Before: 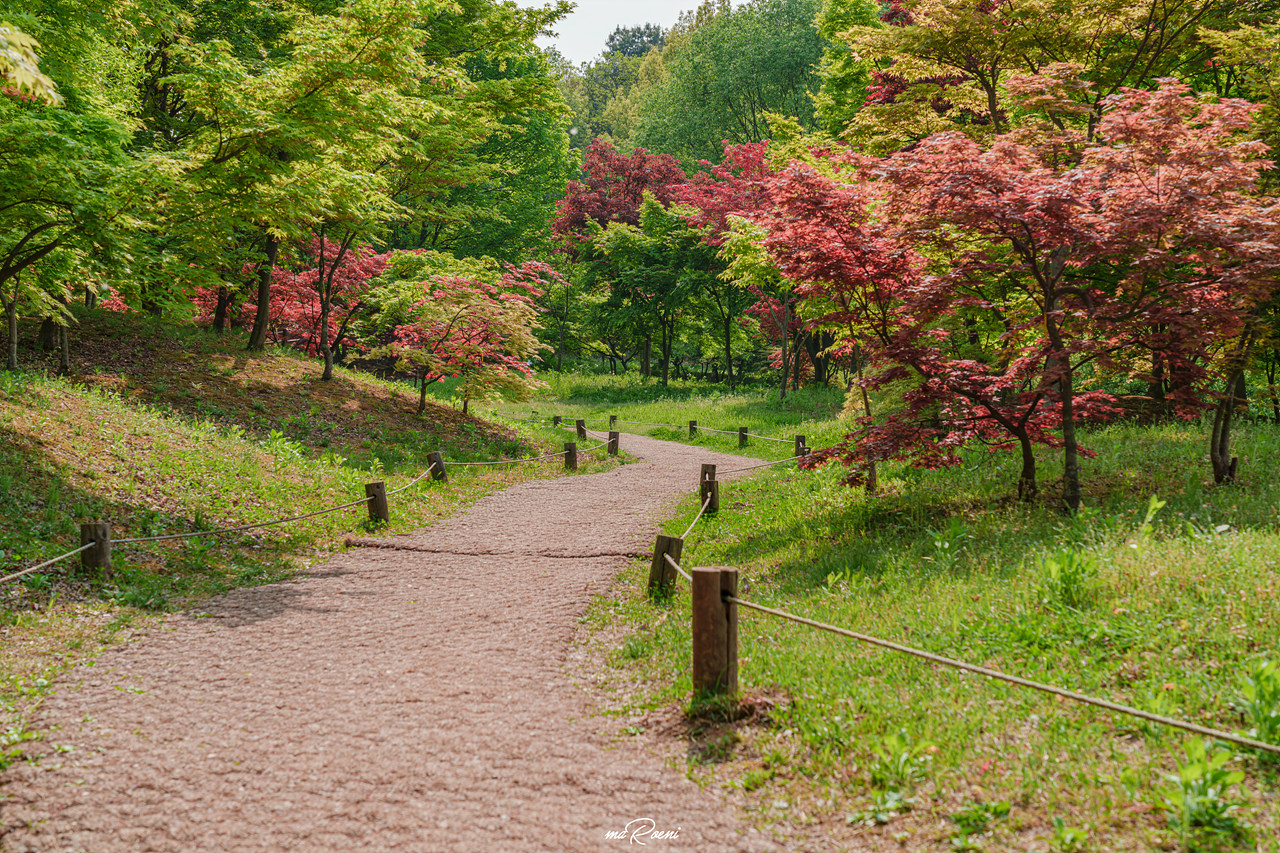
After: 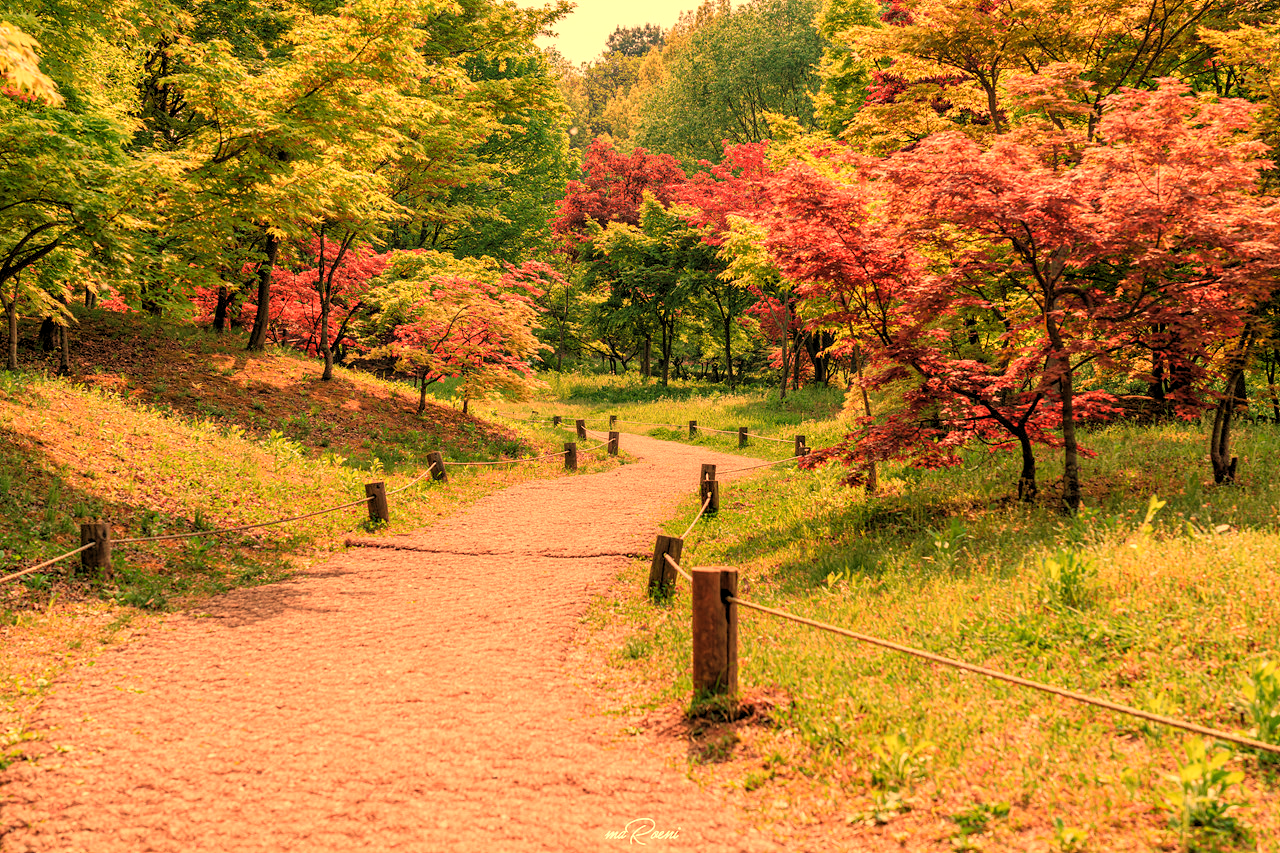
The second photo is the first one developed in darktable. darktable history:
white balance: red 1.467, blue 0.684
rgb levels: levels [[0.01, 0.419, 0.839], [0, 0.5, 1], [0, 0.5, 1]]
